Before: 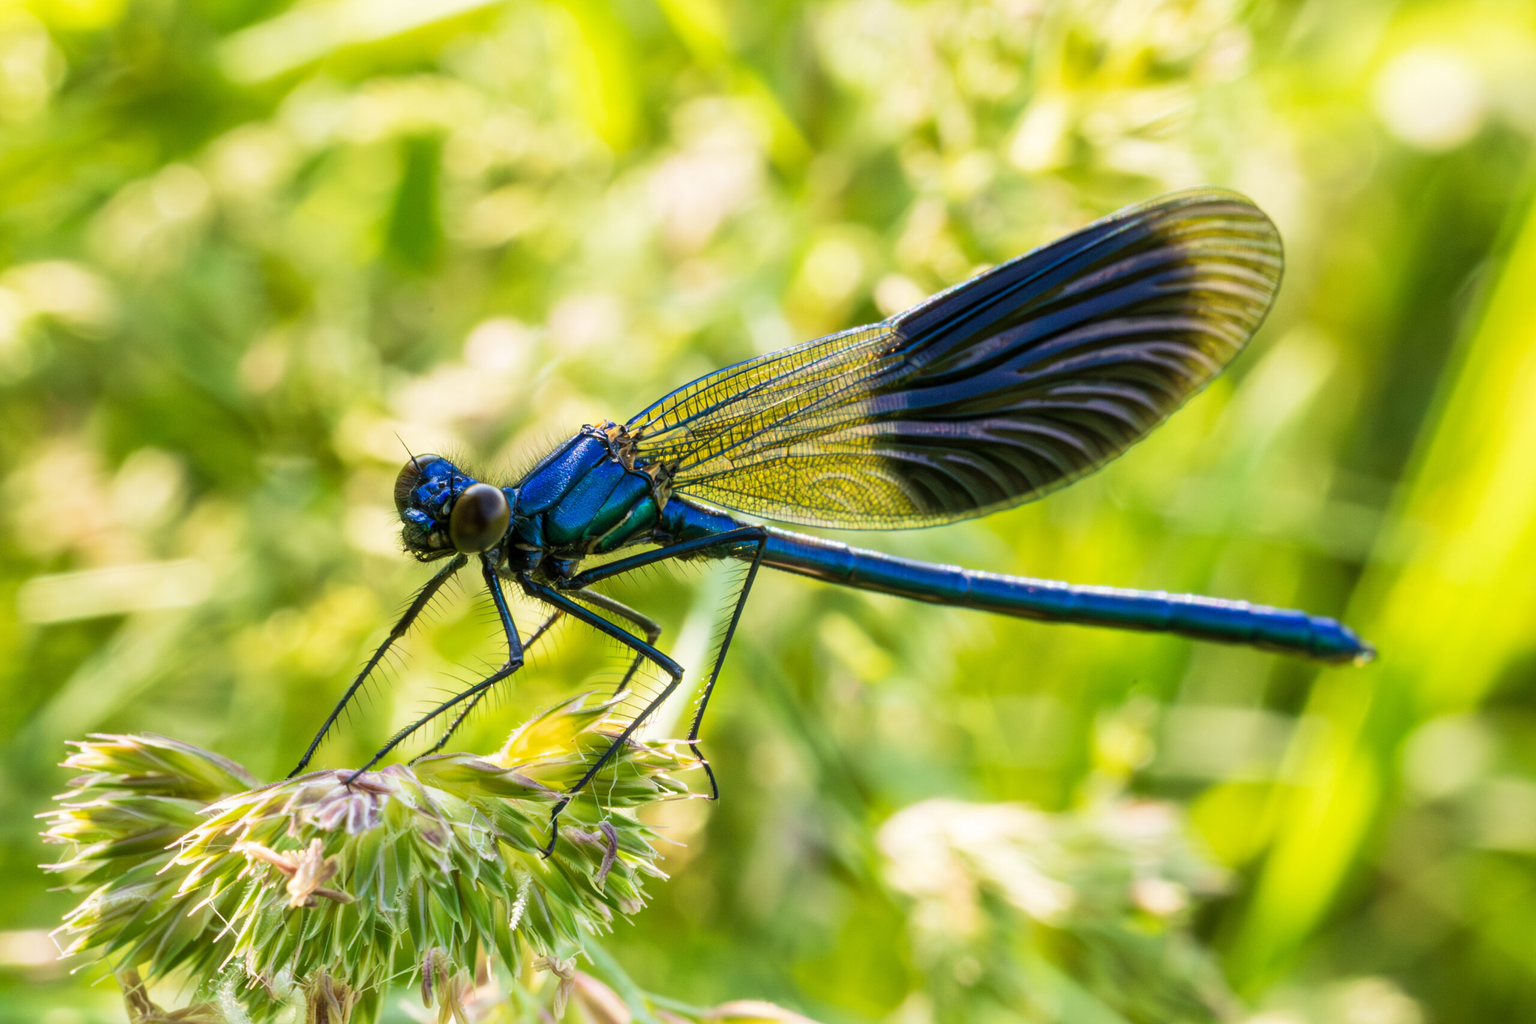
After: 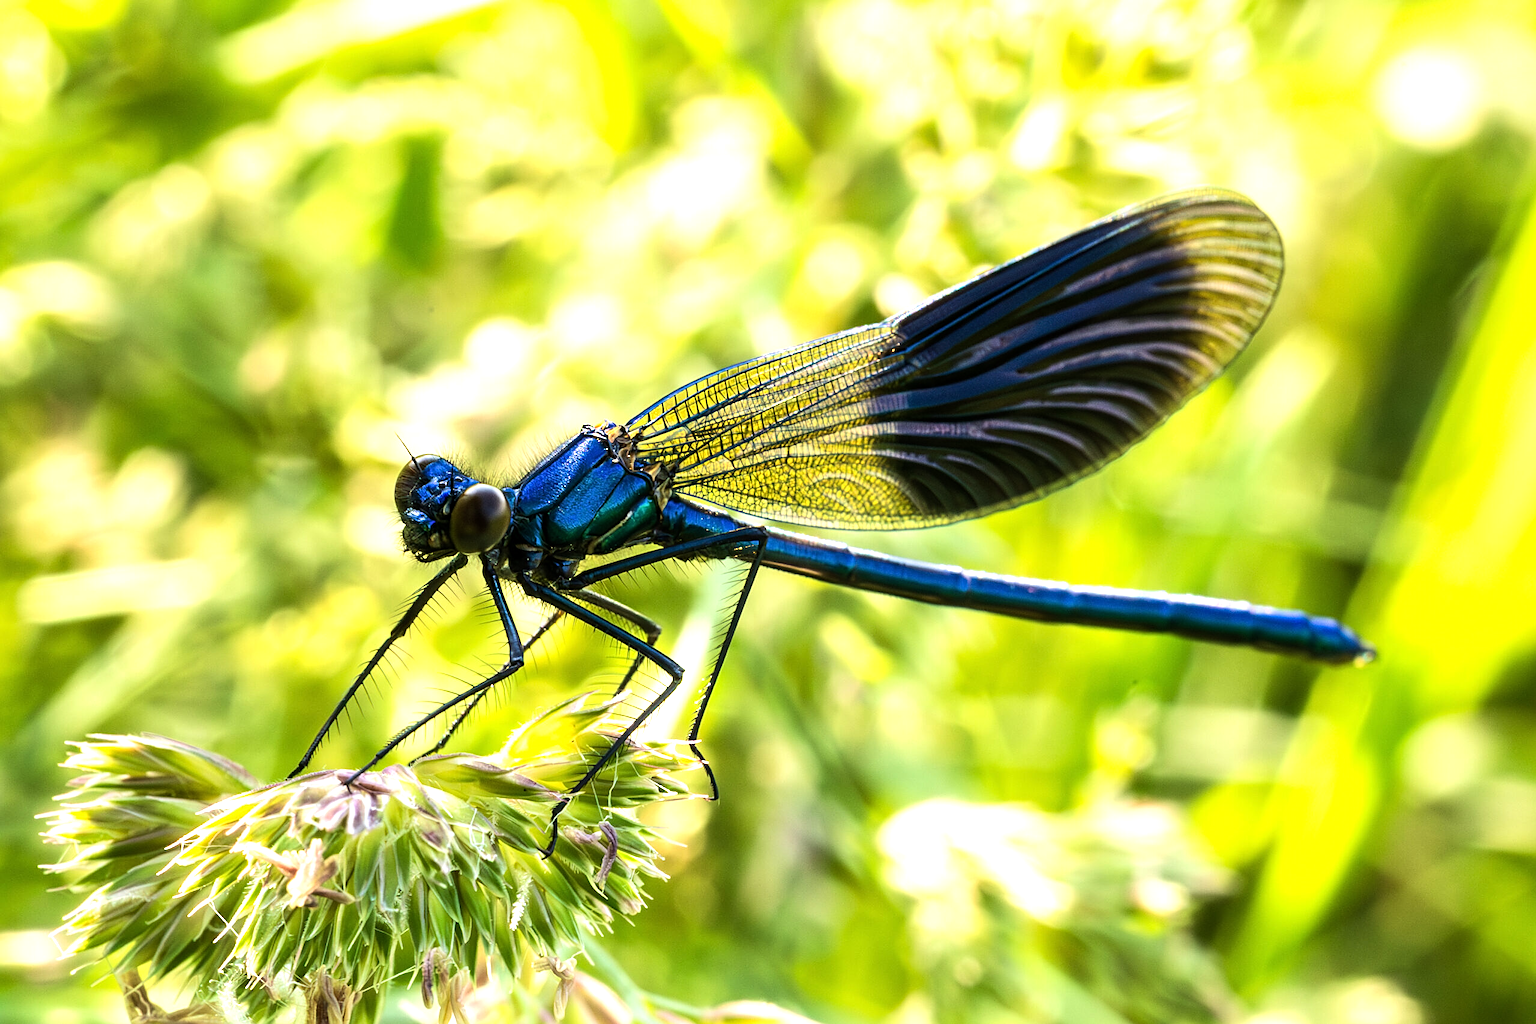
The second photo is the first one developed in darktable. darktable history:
tone equalizer: -8 EV -0.75 EV, -7 EV -0.7 EV, -6 EV -0.6 EV, -5 EV -0.4 EV, -3 EV 0.4 EV, -2 EV 0.6 EV, -1 EV 0.7 EV, +0 EV 0.75 EV, edges refinement/feathering 500, mask exposure compensation -1.57 EV, preserve details no
sharpen: on, module defaults
white balance: red 1.009, blue 0.985
